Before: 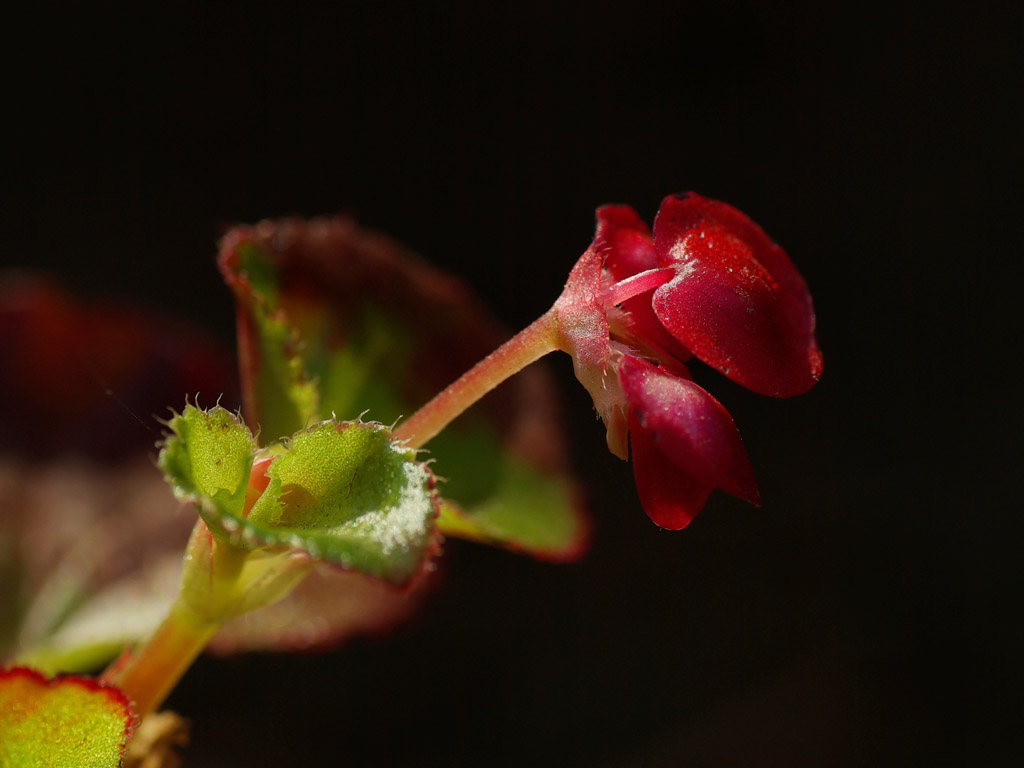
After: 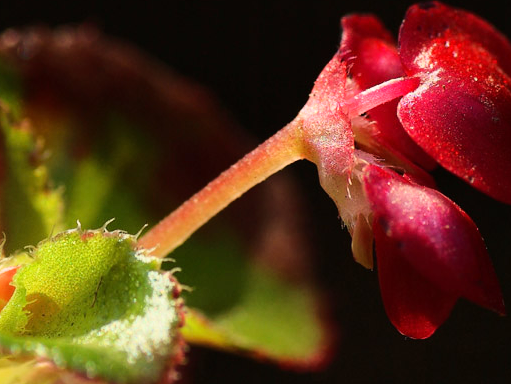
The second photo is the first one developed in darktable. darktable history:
crop: left 25%, top 25%, right 25%, bottom 25%
base curve: curves: ch0 [(0, 0) (0.028, 0.03) (0.121, 0.232) (0.46, 0.748) (0.859, 0.968) (1, 1)]
